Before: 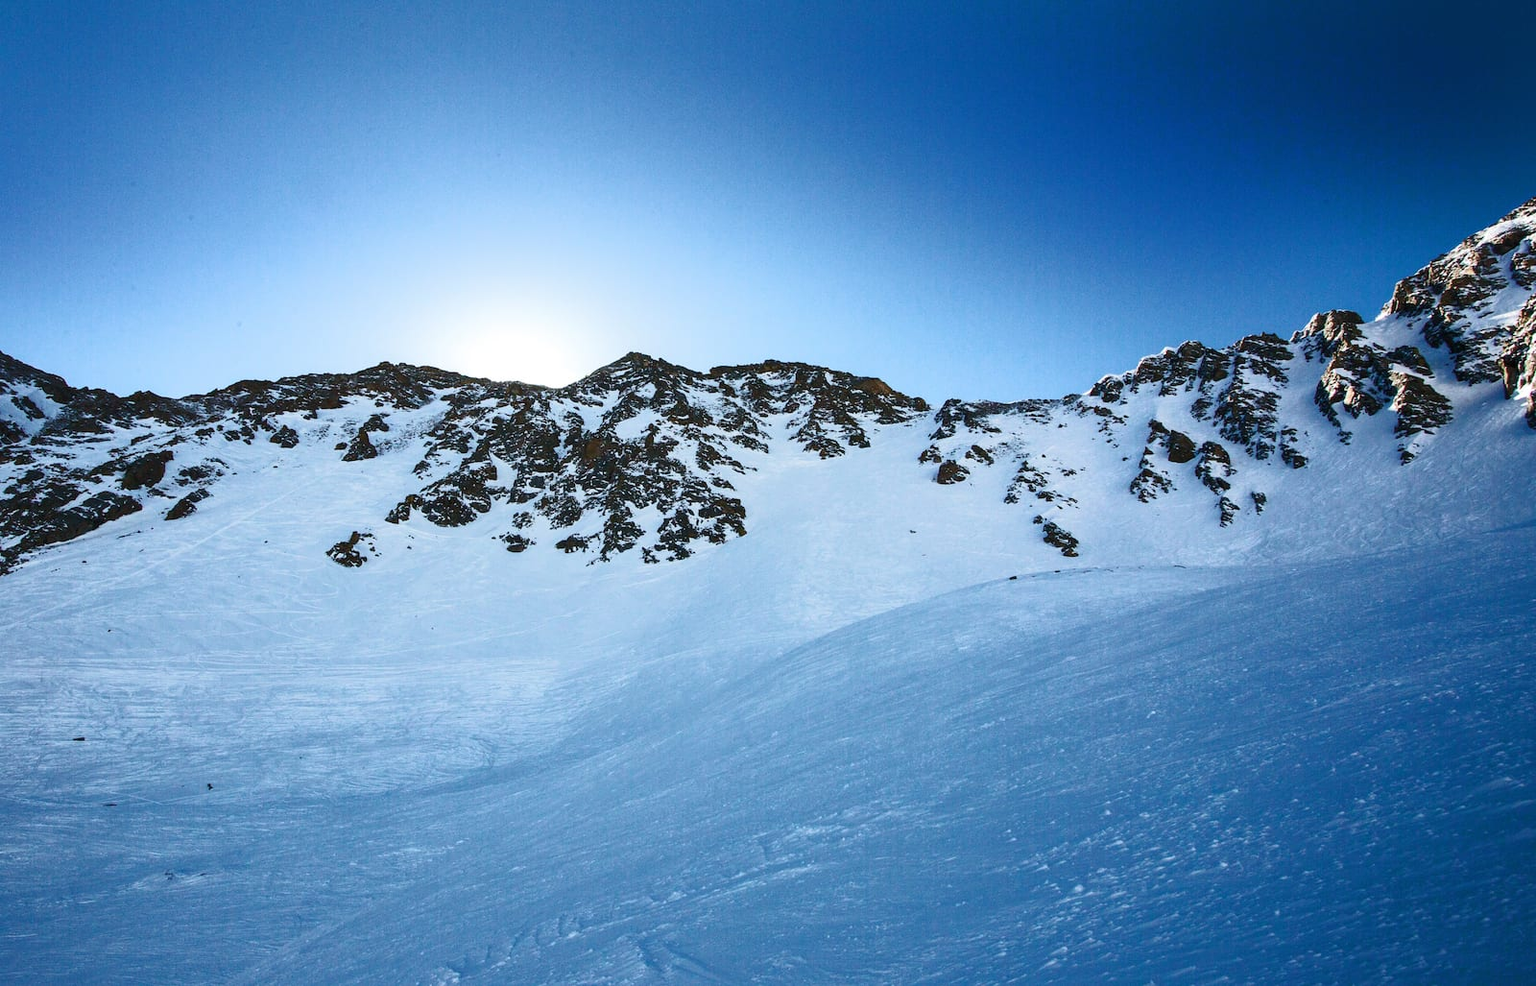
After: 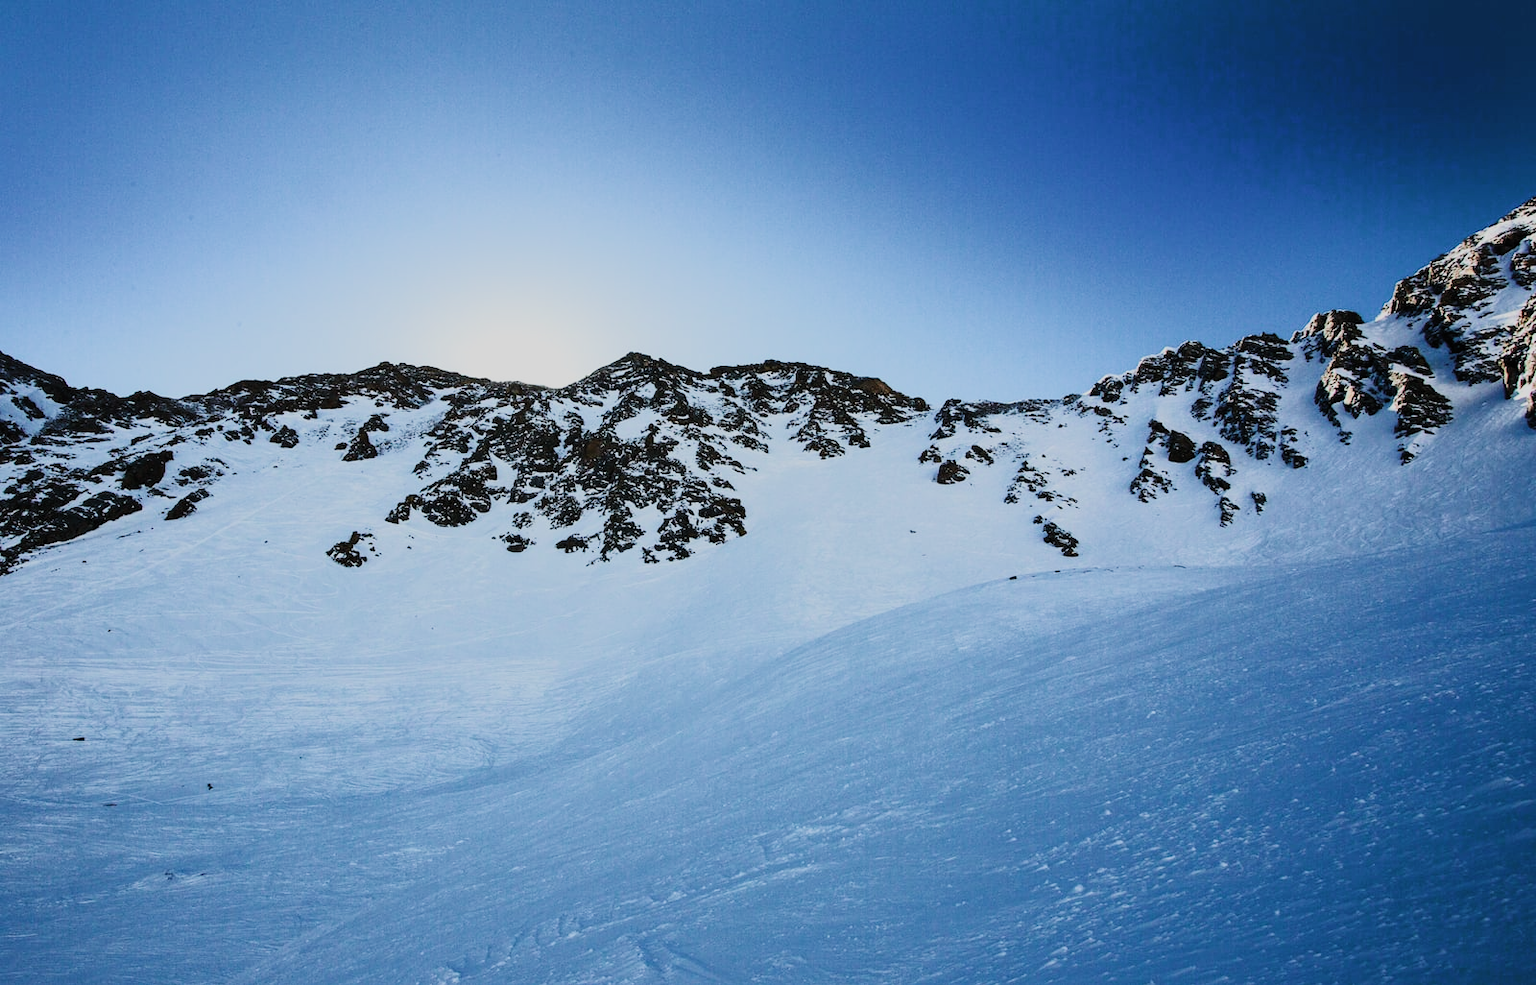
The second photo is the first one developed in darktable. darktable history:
filmic rgb: black relative exposure -7.65 EV, white relative exposure 4.56 EV, hardness 3.61, contrast 1.246, color science v5 (2021), contrast in shadows safe, contrast in highlights safe
